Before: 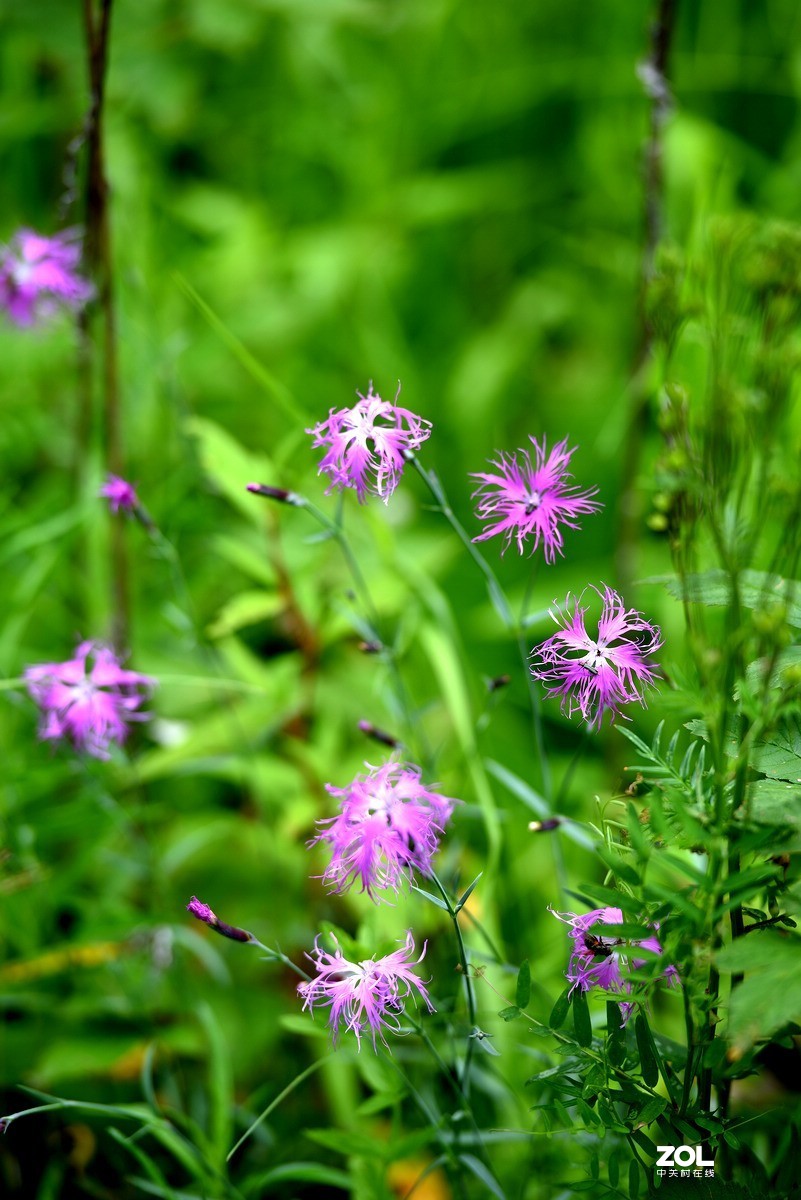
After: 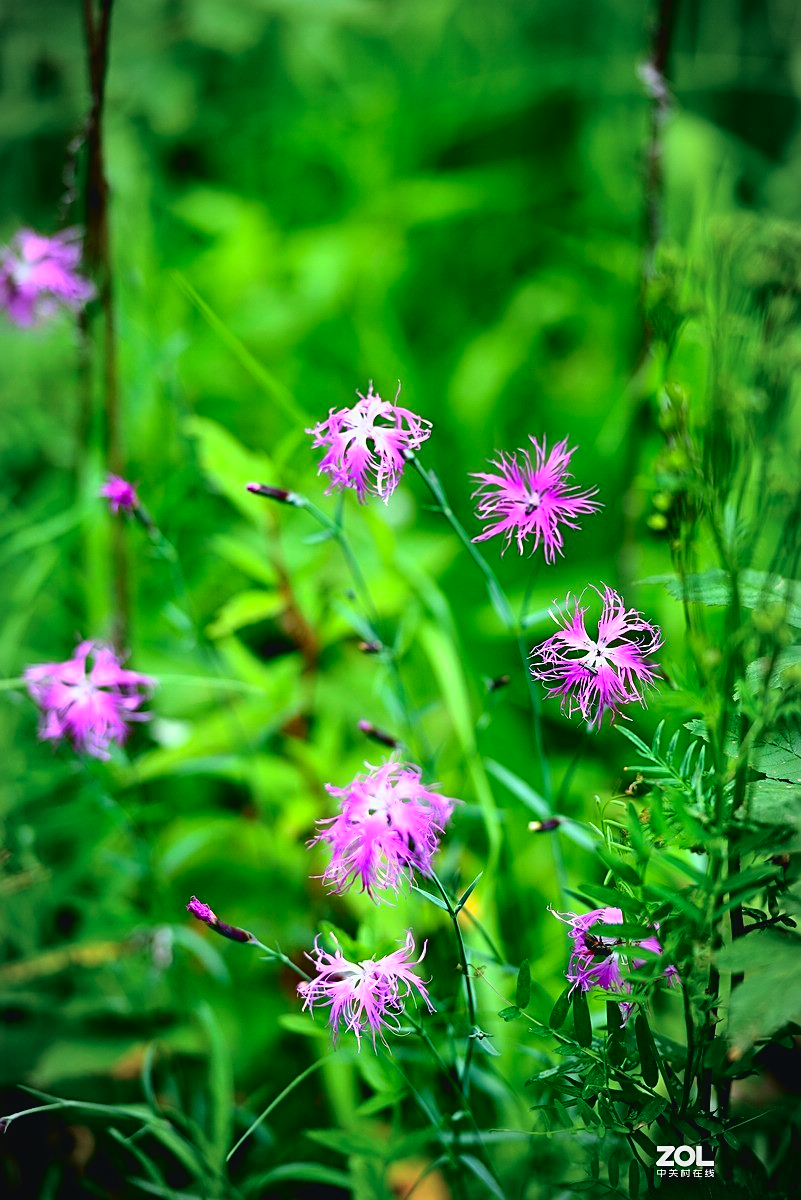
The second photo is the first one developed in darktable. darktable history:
vignetting: fall-off radius 69.46%, brightness -0.329, automatic ratio true
color balance rgb: power › hue 75.42°, perceptual saturation grading › global saturation 25.009%
sharpen: on, module defaults
tone curve: curves: ch0 [(0, 0.039) (0.104, 0.103) (0.273, 0.267) (0.448, 0.487) (0.704, 0.761) (0.886, 0.922) (0.994, 0.971)]; ch1 [(0, 0) (0.335, 0.298) (0.446, 0.413) (0.485, 0.487) (0.515, 0.503) (0.566, 0.563) (0.641, 0.655) (1, 1)]; ch2 [(0, 0) (0.314, 0.301) (0.421, 0.411) (0.502, 0.494) (0.528, 0.54) (0.557, 0.559) (0.612, 0.605) (0.722, 0.686) (1, 1)], color space Lab, independent channels, preserve colors none
